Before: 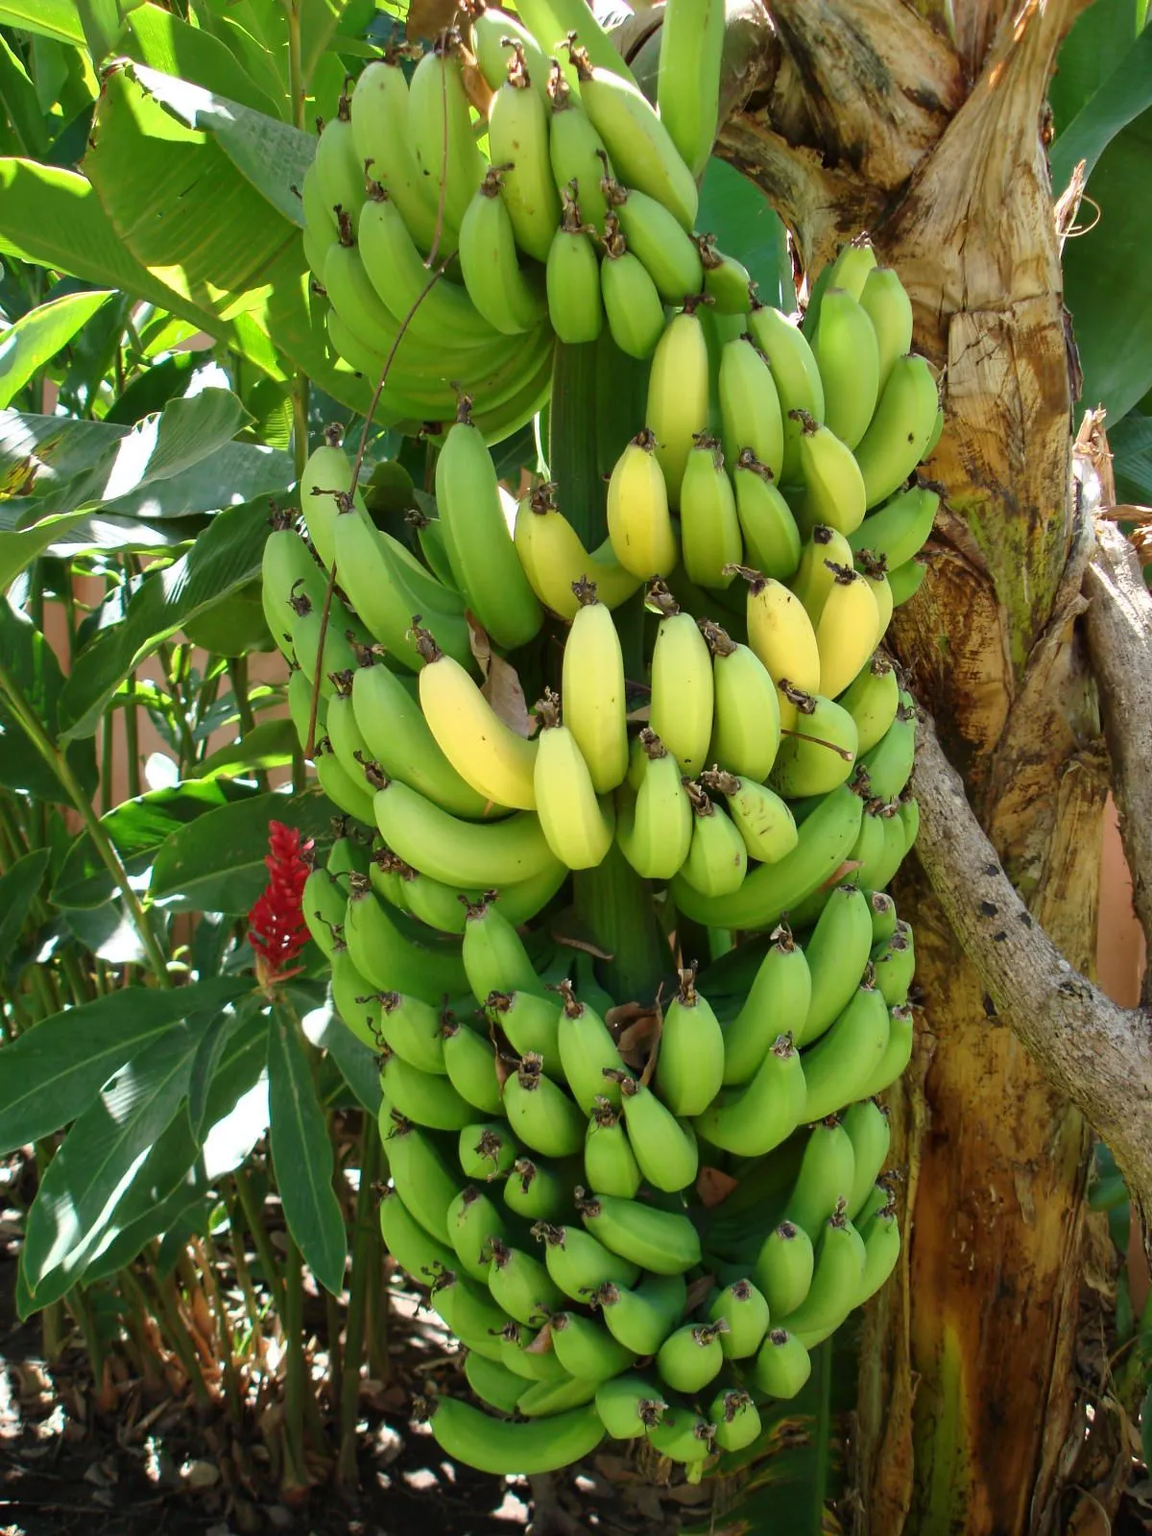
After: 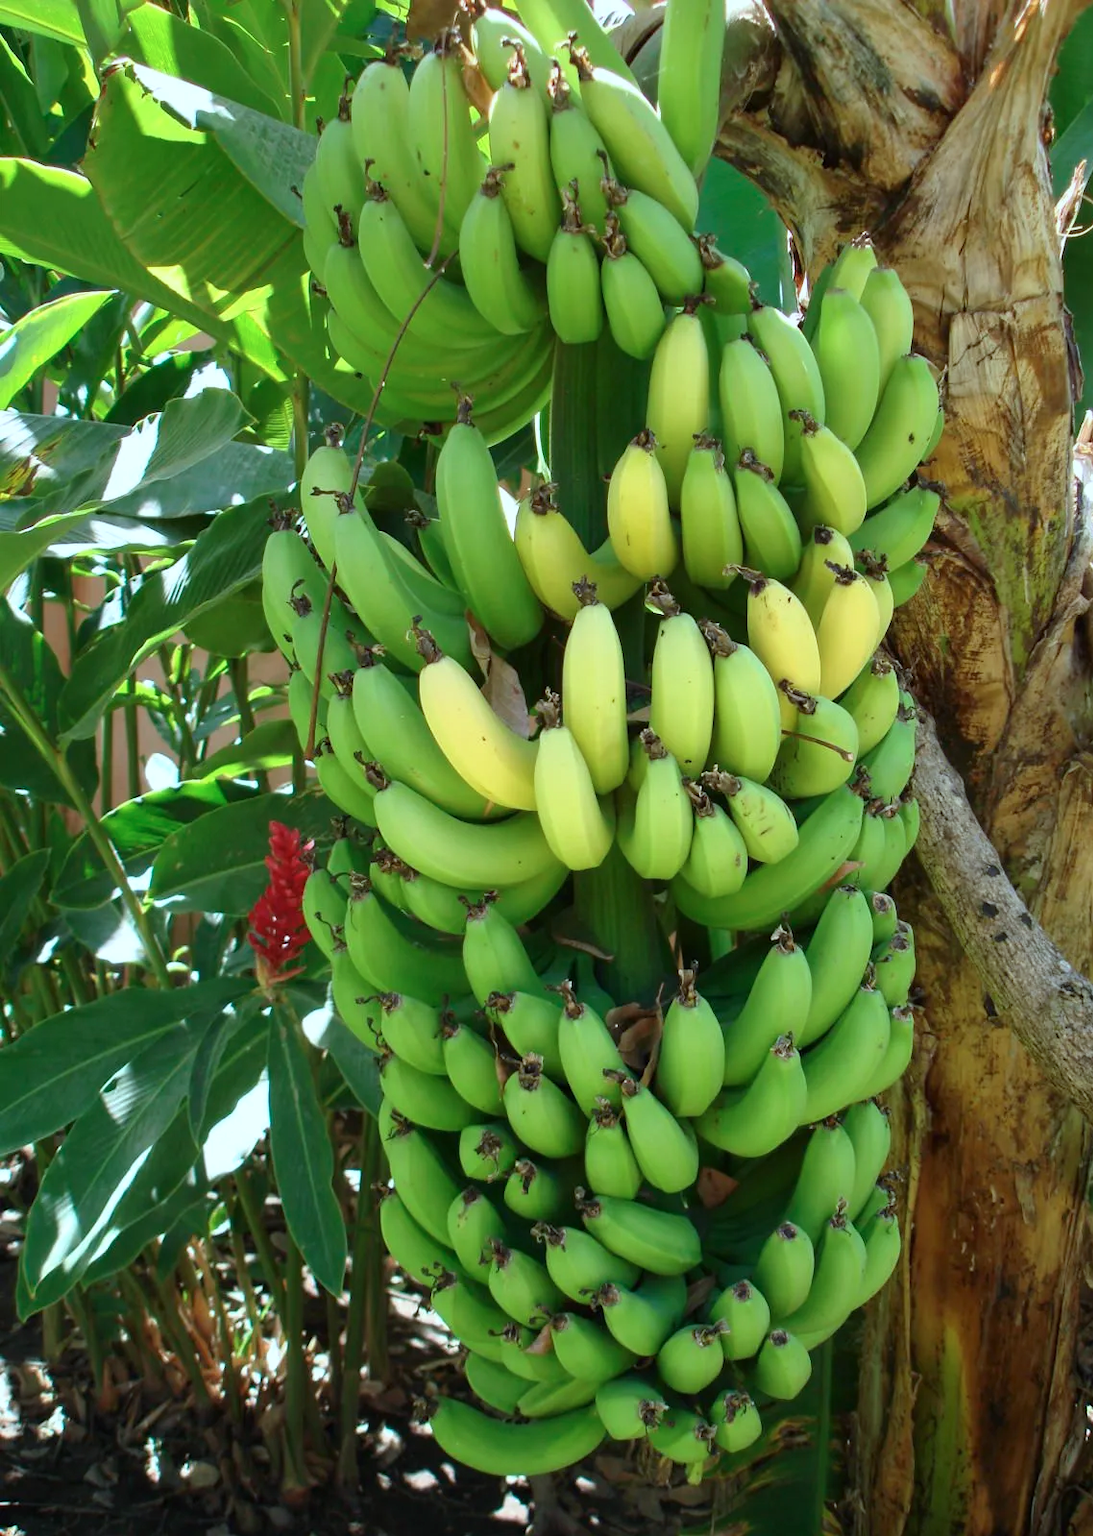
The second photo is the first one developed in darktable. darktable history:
crop and rotate: right 5.167%
color calibration: illuminant Planckian (black body), x 0.368, y 0.361, temperature 4275.92 K
